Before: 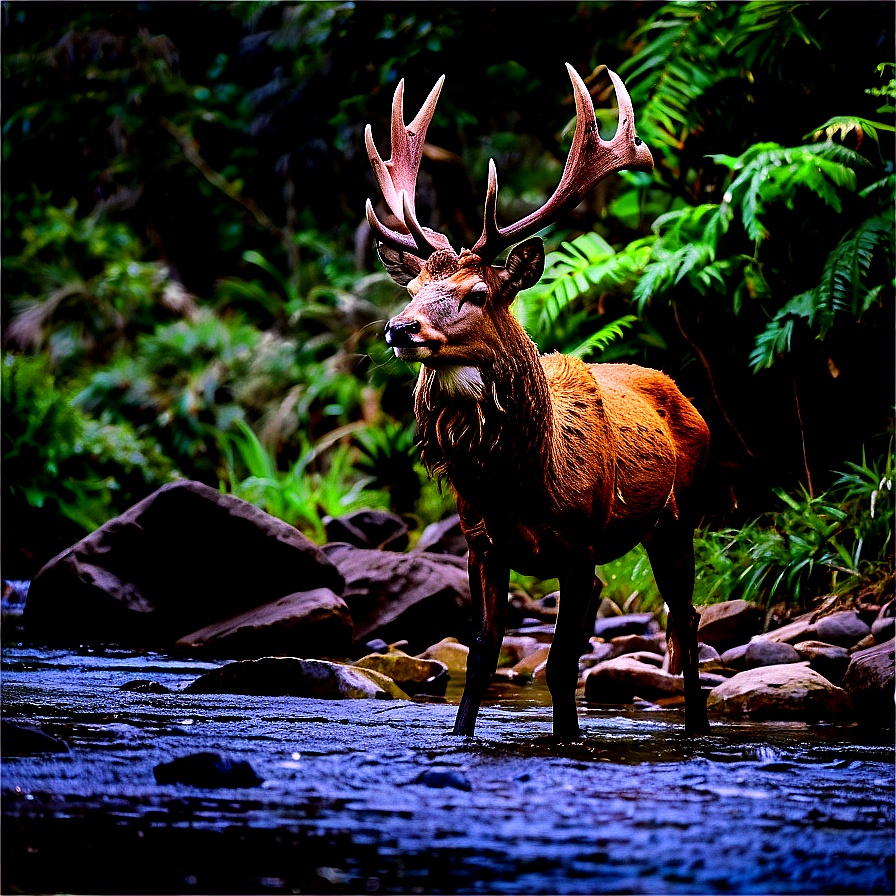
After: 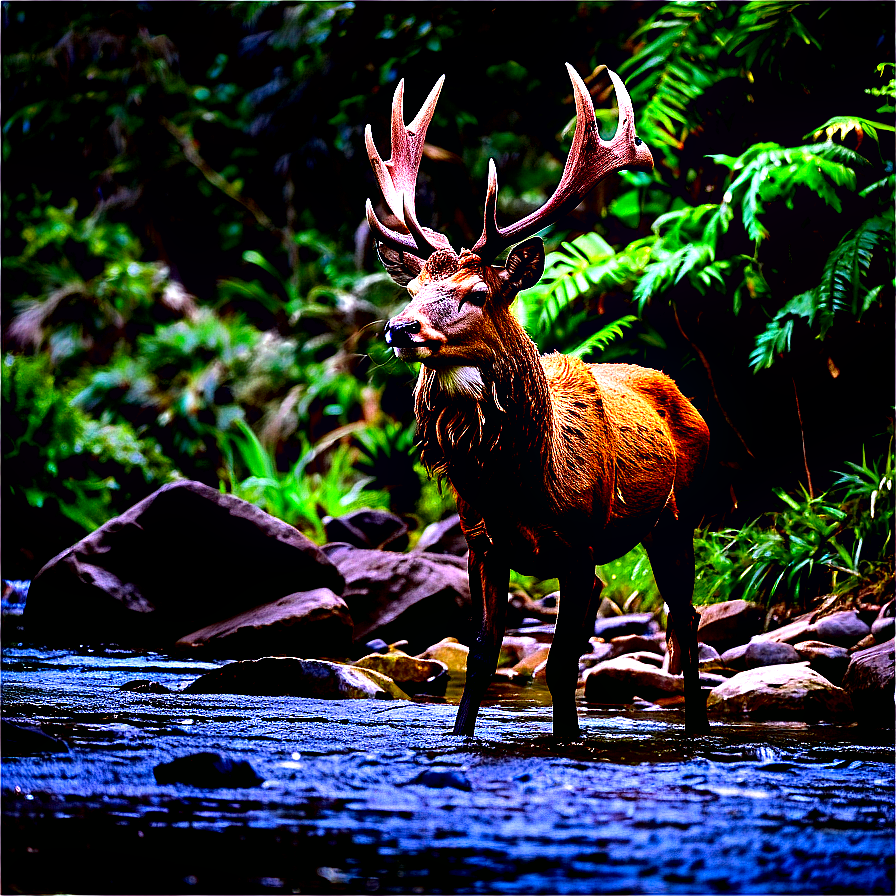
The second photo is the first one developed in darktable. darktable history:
contrast brightness saturation: saturation 0.18
contrast equalizer: octaves 7, y [[0.6 ×6], [0.55 ×6], [0 ×6], [0 ×6], [0 ×6]]
white balance: red 0.983, blue 1.036
